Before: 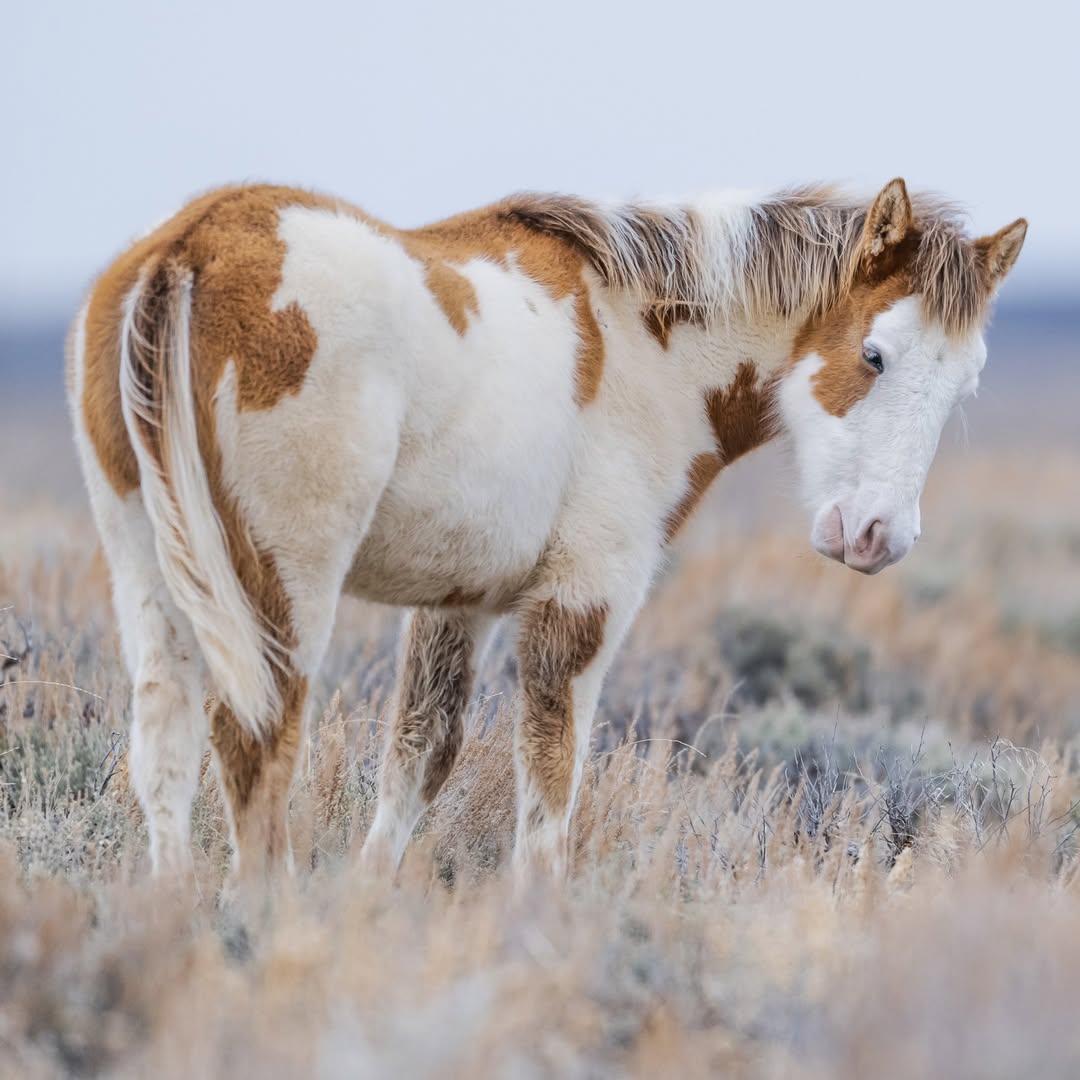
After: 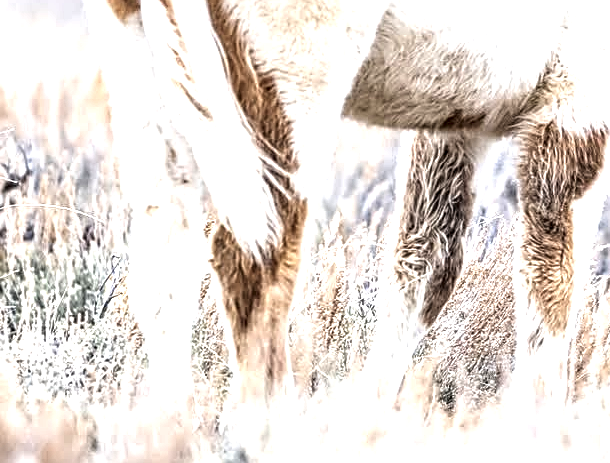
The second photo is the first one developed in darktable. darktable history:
local contrast: detail 202%
sharpen: amount 0.565
crop: top 44.259%, right 43.438%, bottom 12.823%
exposure: black level correction -0.023, exposure 1.396 EV, compensate exposure bias true, compensate highlight preservation false
